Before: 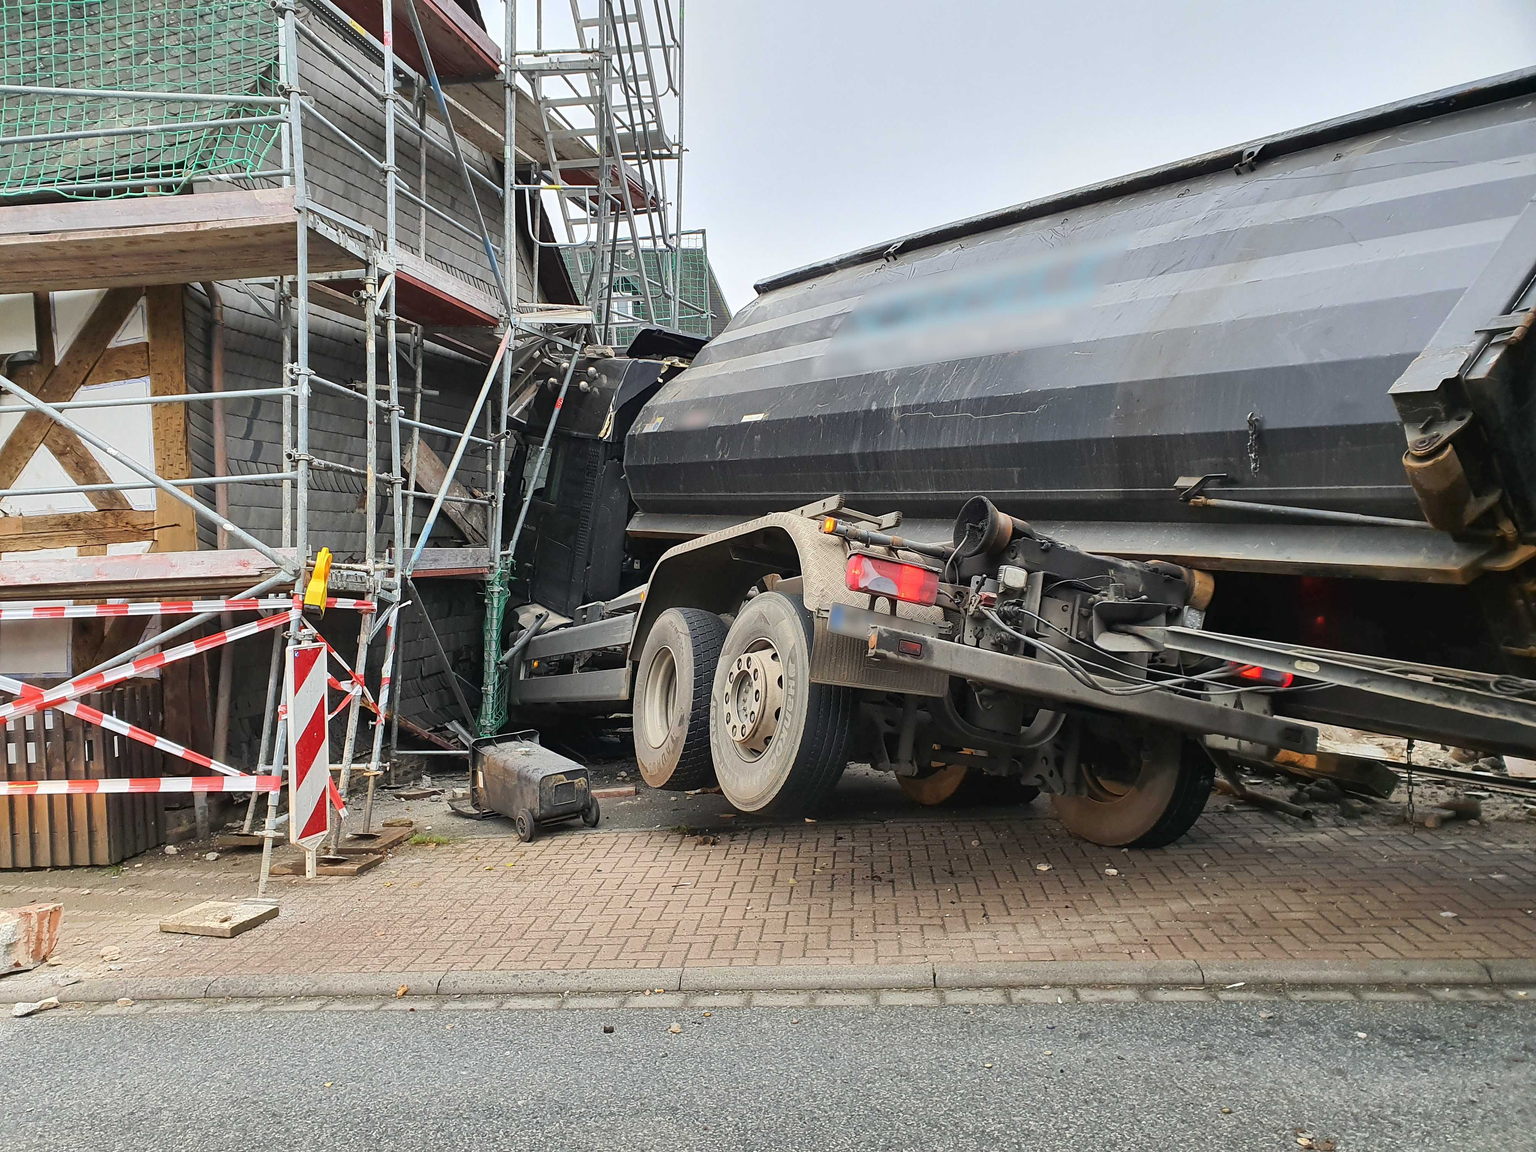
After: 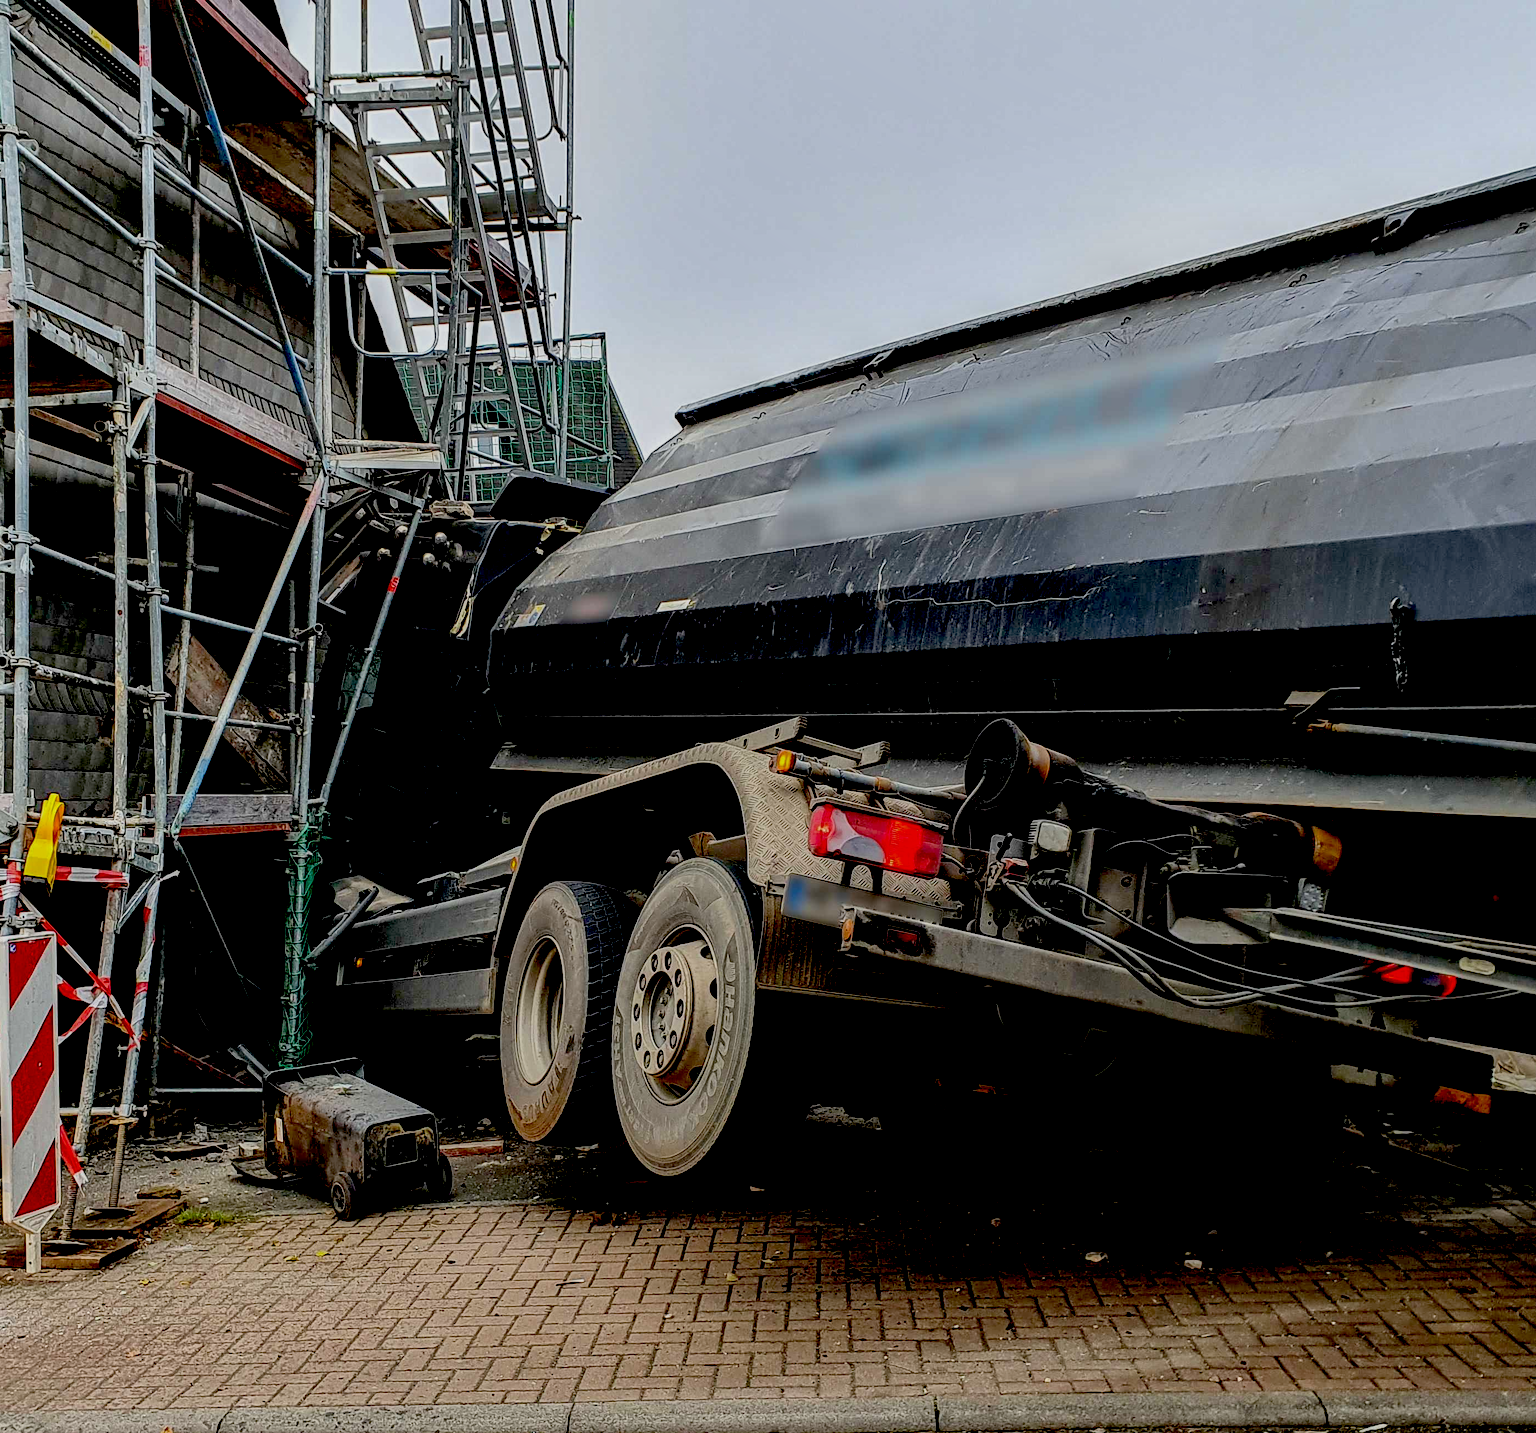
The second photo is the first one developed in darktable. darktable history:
exposure: black level correction 0.1, exposure -0.083 EV, compensate highlight preservation false
crop: left 18.771%, right 12.229%, bottom 14.143%
local contrast: on, module defaults
